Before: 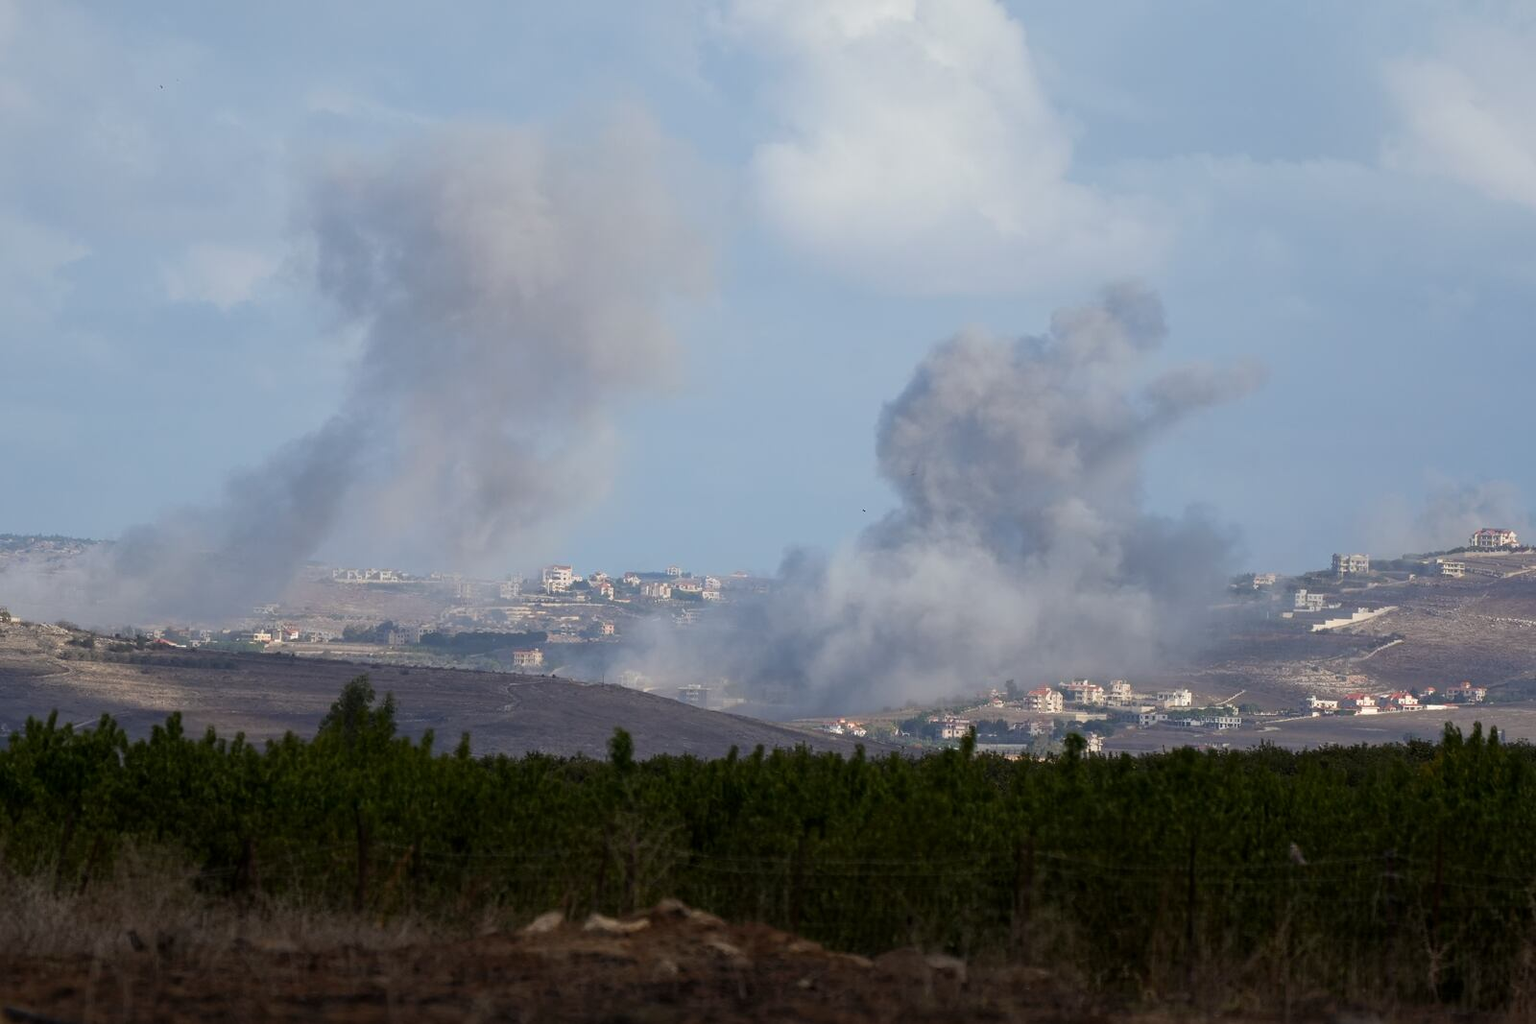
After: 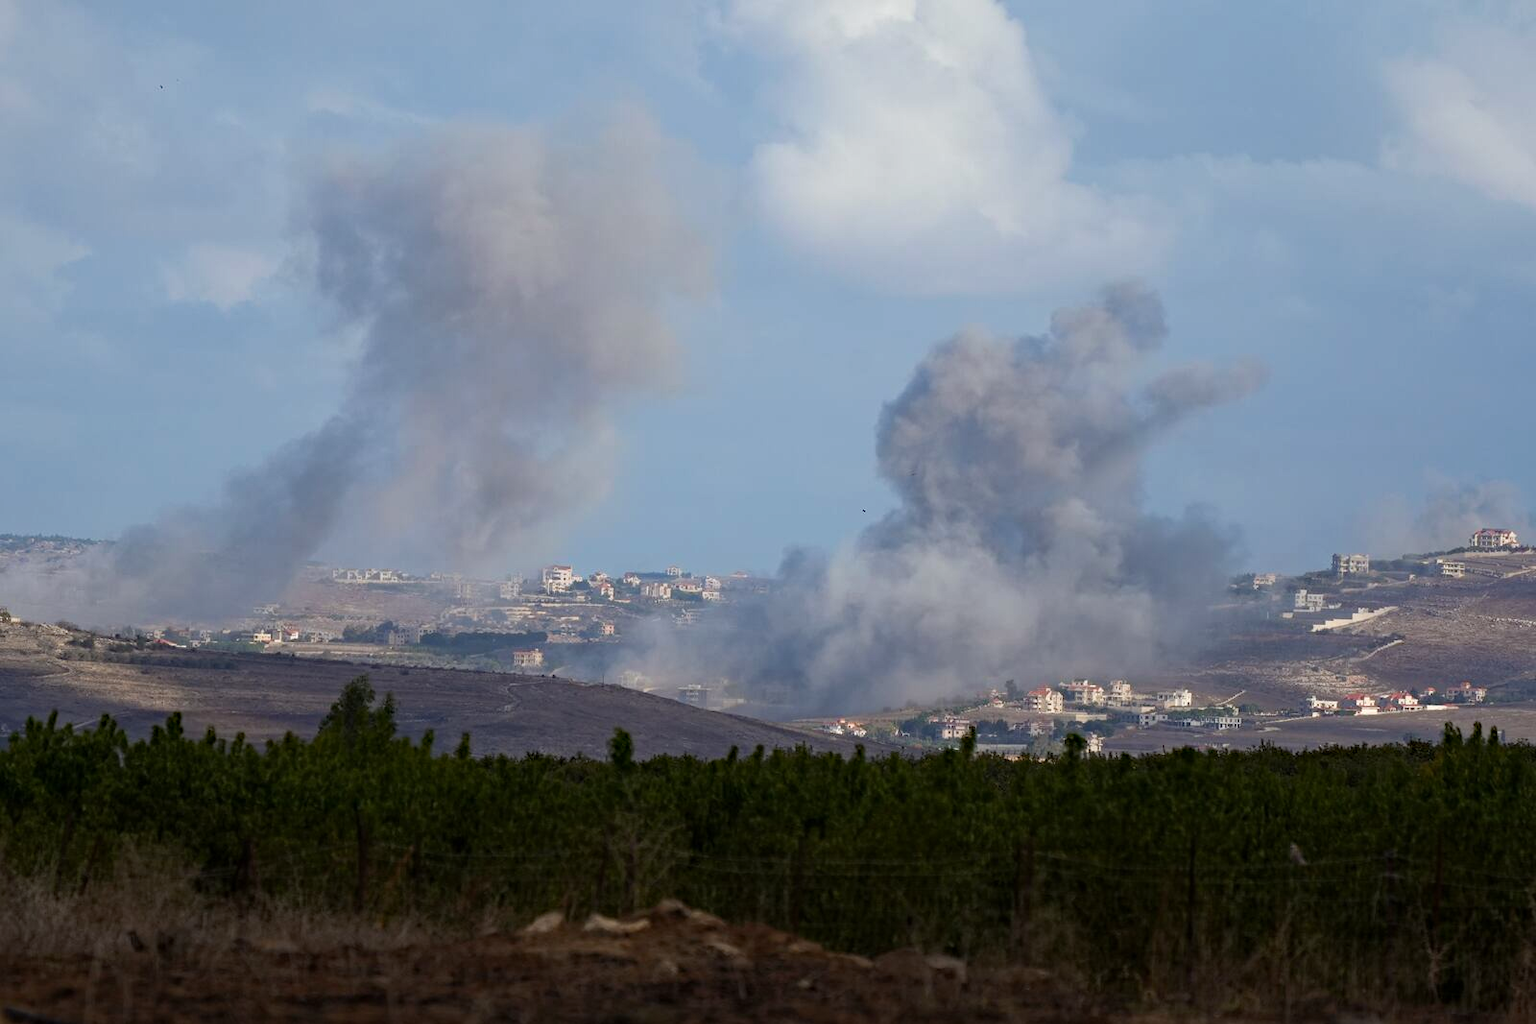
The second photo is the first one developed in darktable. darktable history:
haze removal: strength 0.277, distance 0.245, compatibility mode true
